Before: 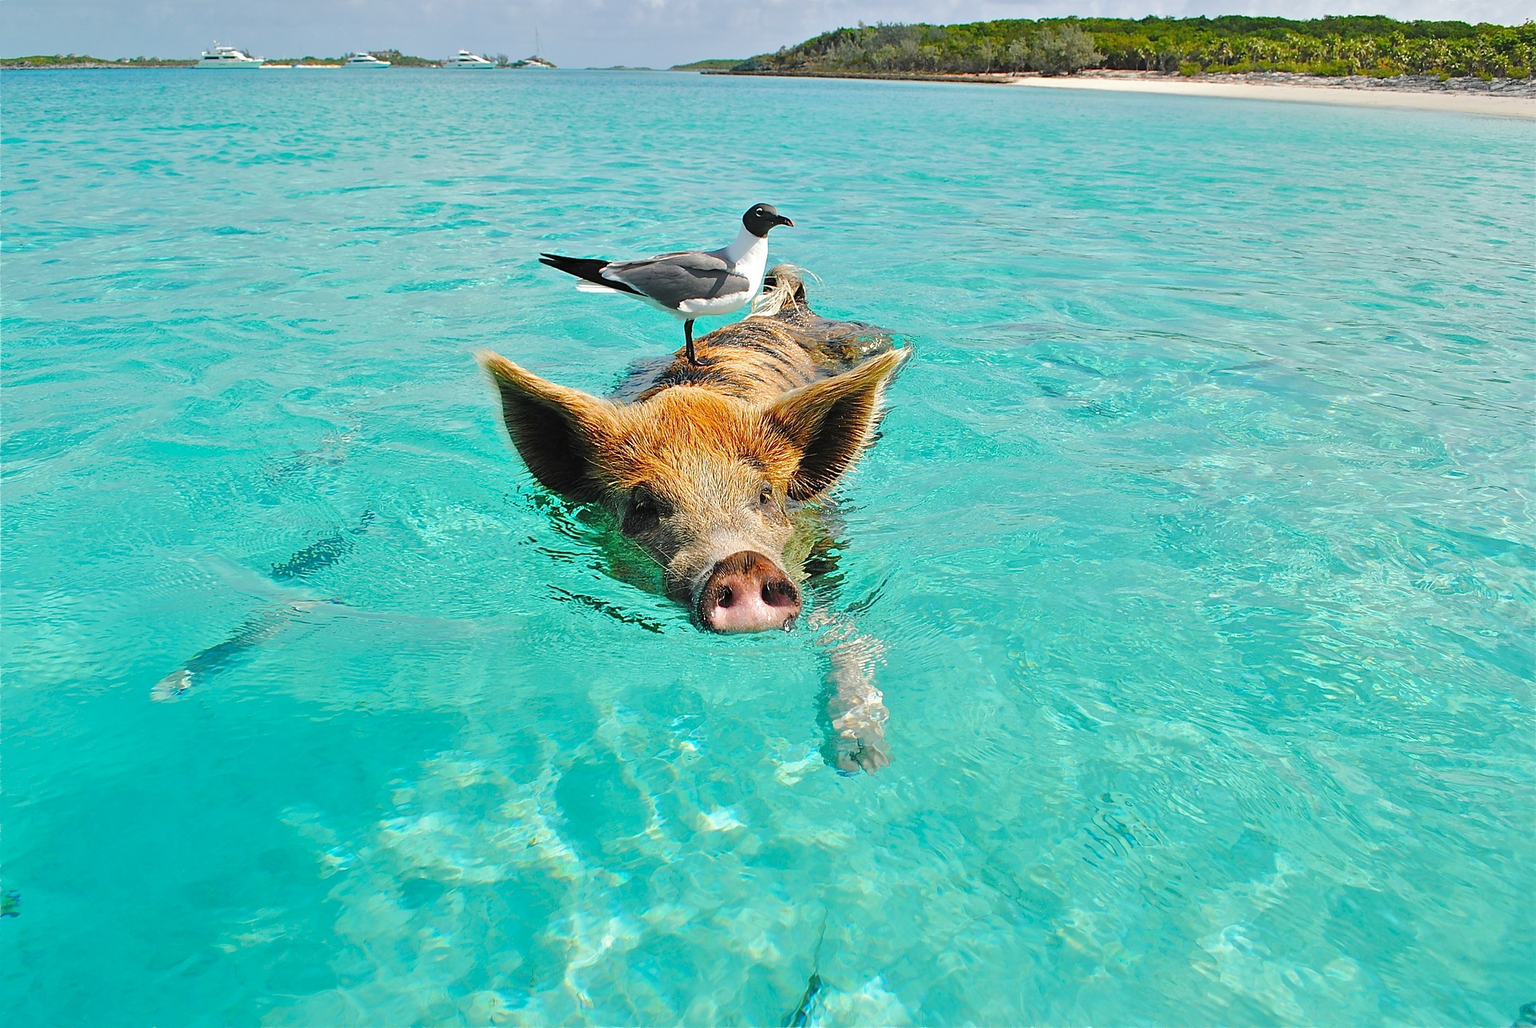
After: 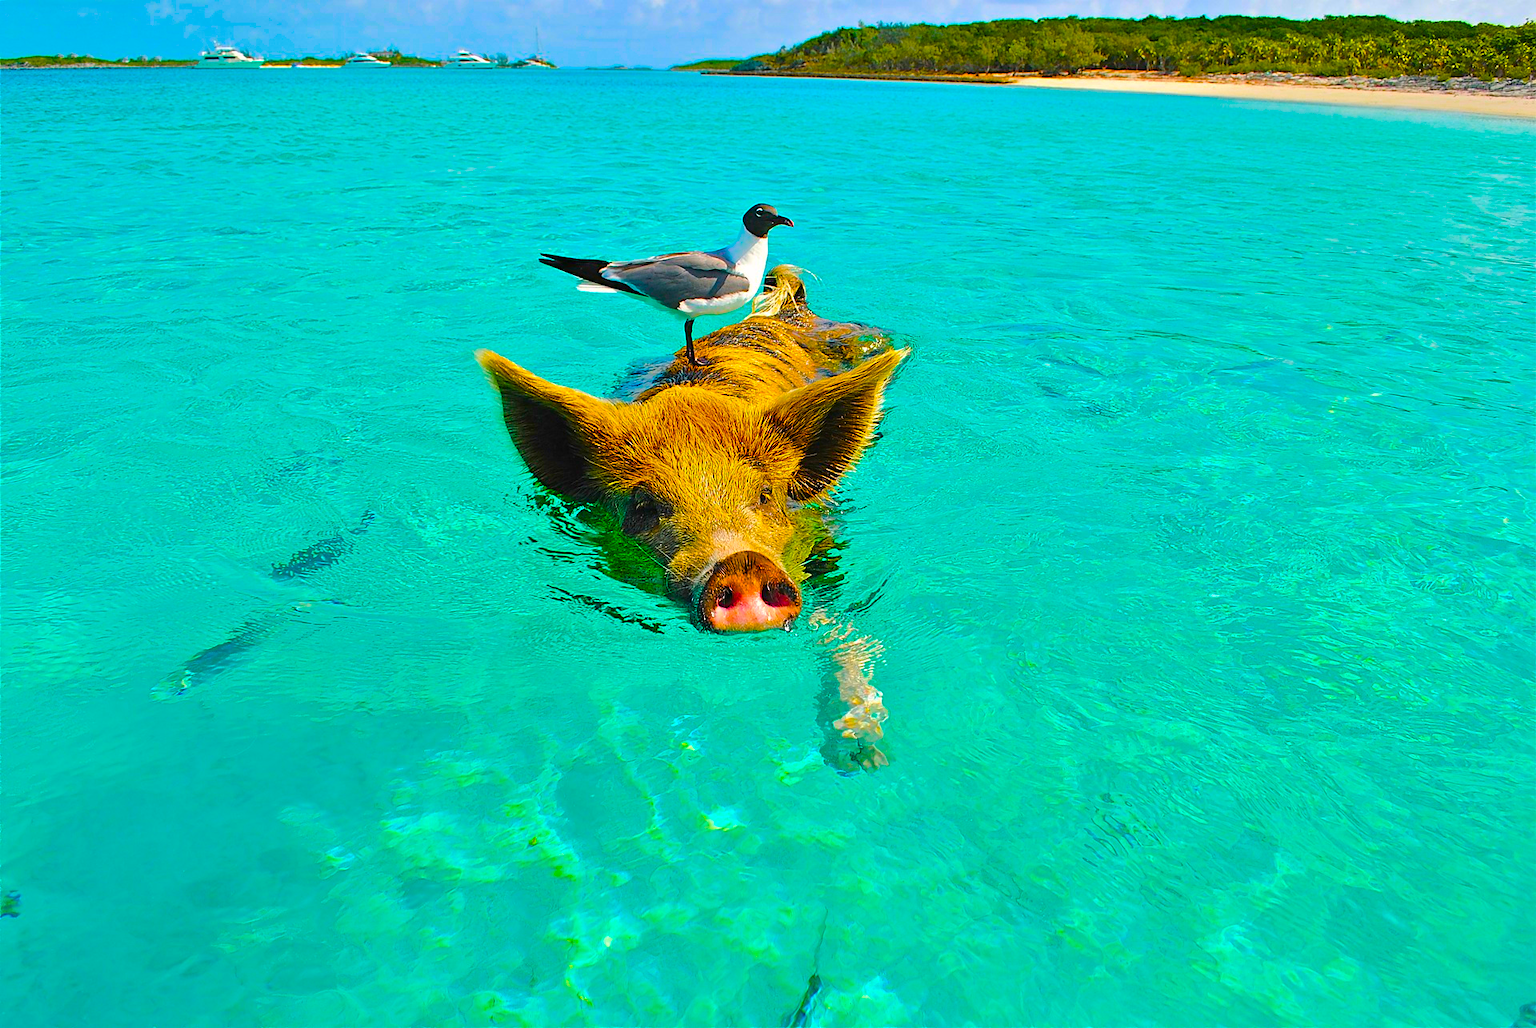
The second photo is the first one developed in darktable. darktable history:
color balance rgb: highlights gain › luminance 0.716%, highlights gain › chroma 0.429%, highlights gain › hue 41.62°, linear chroma grading › shadows 10.181%, linear chroma grading › highlights 10.223%, linear chroma grading › global chroma 15.147%, linear chroma grading › mid-tones 14.66%, perceptual saturation grading › global saturation 64.571%, perceptual saturation grading › highlights 59.43%, perceptual saturation grading › mid-tones 49.349%, perceptual saturation grading › shadows 49.391%, global vibrance 40.156%
